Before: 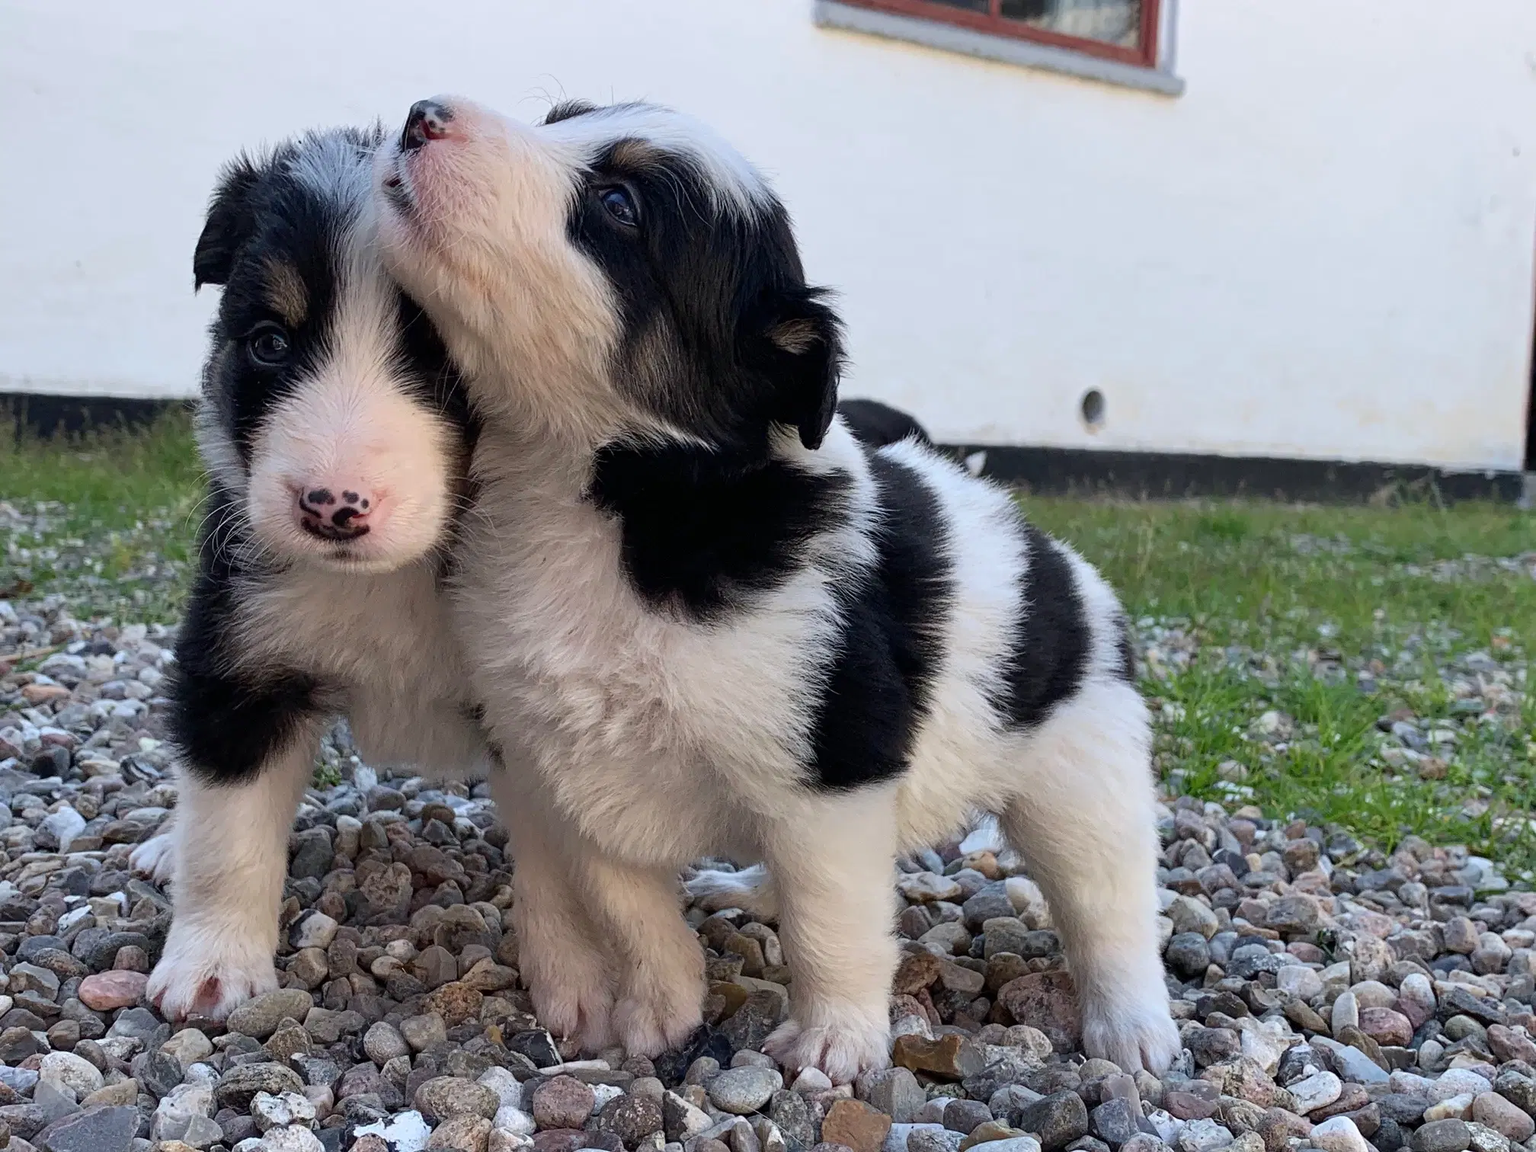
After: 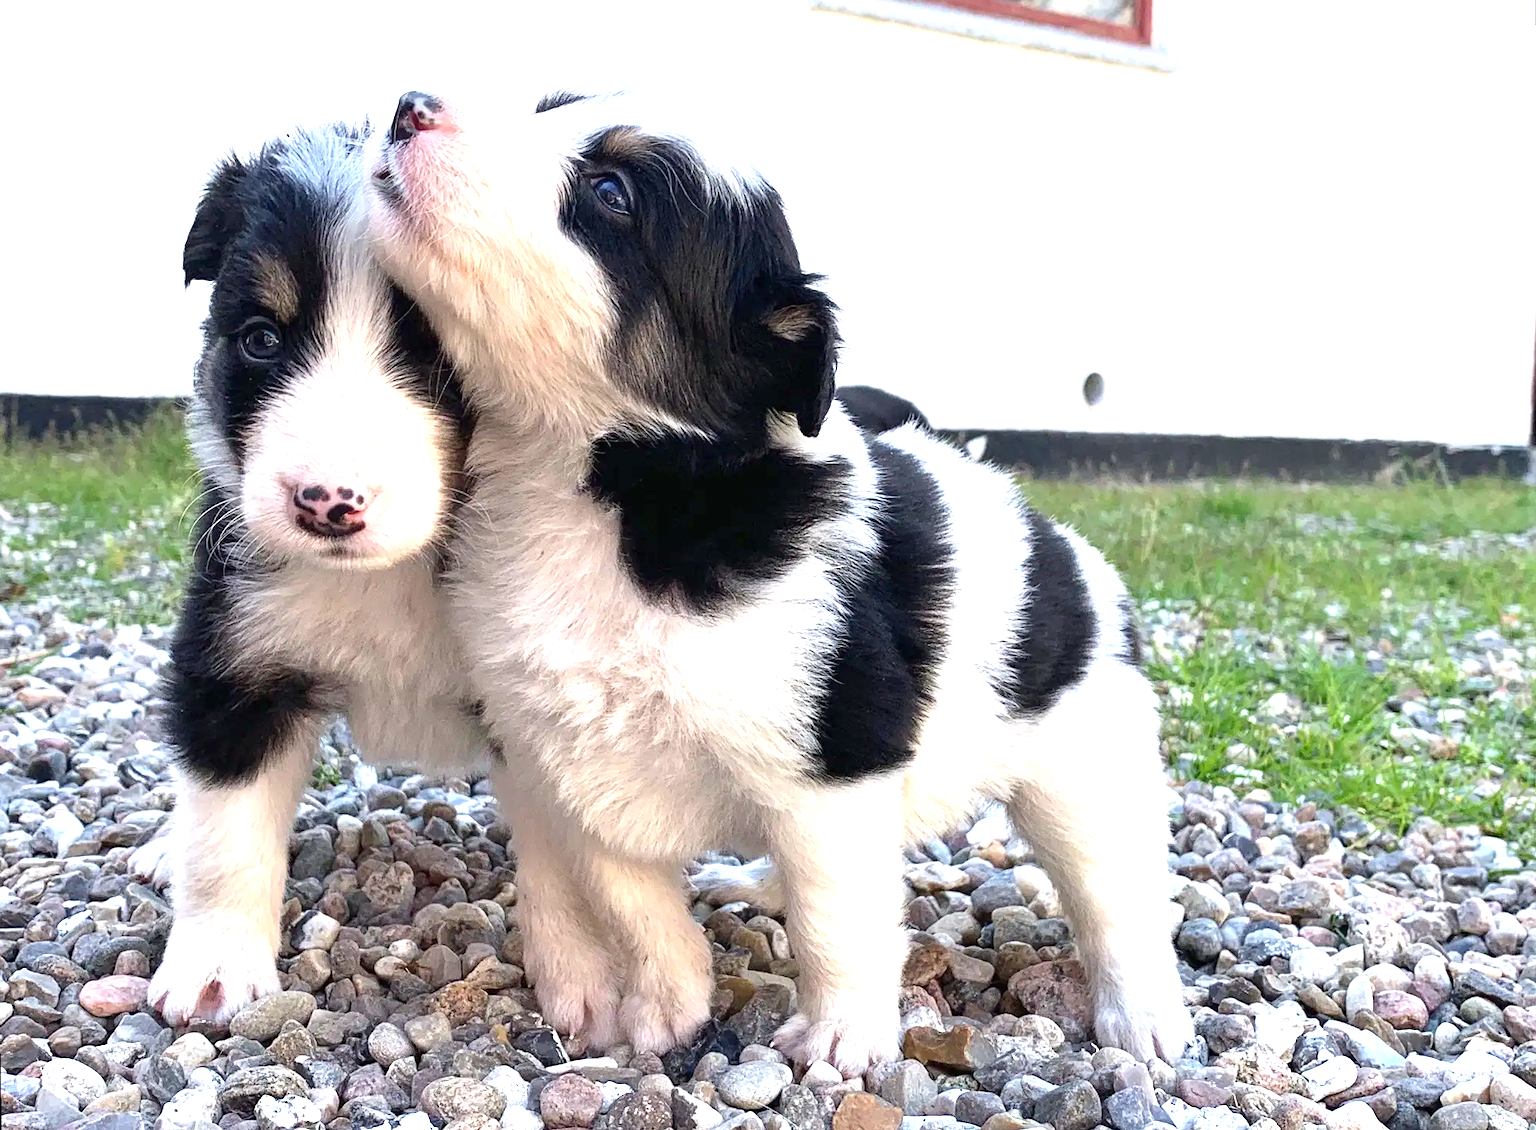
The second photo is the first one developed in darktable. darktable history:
rotate and perspective: rotation -1°, crop left 0.011, crop right 0.989, crop top 0.025, crop bottom 0.975
exposure: black level correction 0, exposure 1.45 EV, compensate exposure bias true, compensate highlight preservation false
